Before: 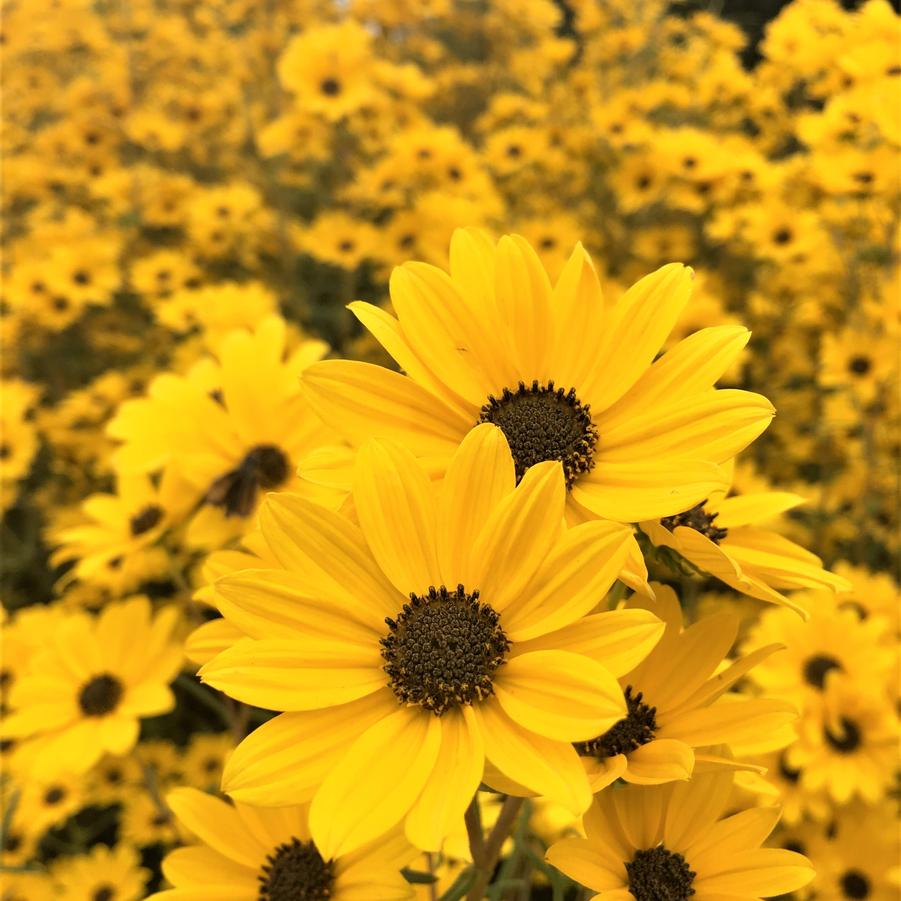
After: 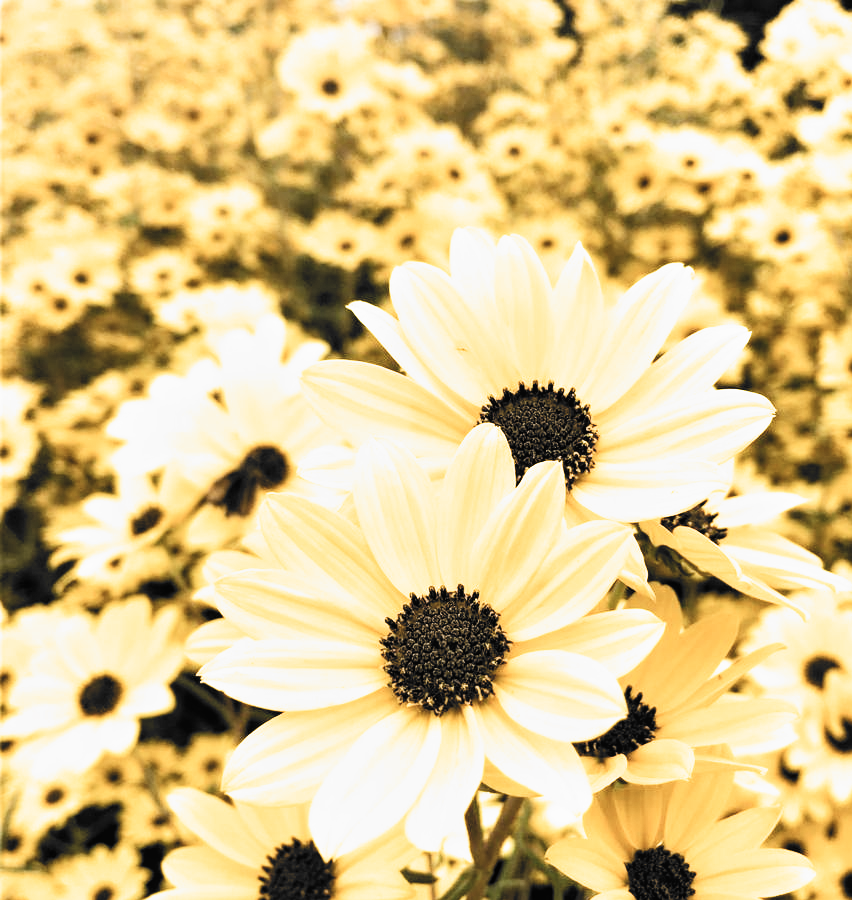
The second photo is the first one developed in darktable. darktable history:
local contrast: highlights 102%, shadows 97%, detail 119%, midtone range 0.2
crop and rotate: right 5.329%
contrast brightness saturation: contrast 0.446, brightness 0.552, saturation -0.181
filmic rgb: black relative exposure -5.12 EV, white relative exposure 3.2 EV, hardness 3.43, contrast 1.186, highlights saturation mix -28.91%, add noise in highlights 0.002, preserve chrominance no, color science v3 (2019), use custom middle-gray values true, contrast in highlights soft
